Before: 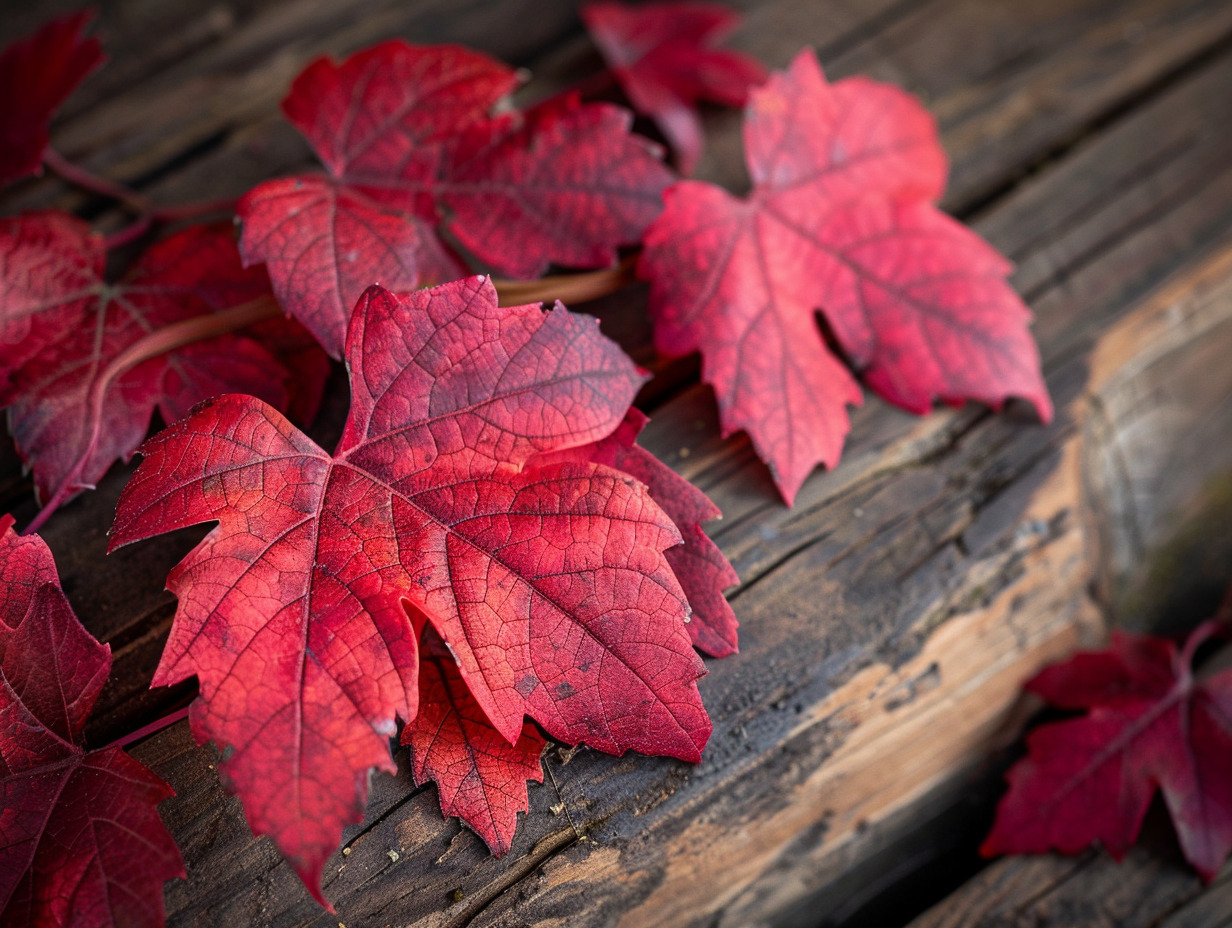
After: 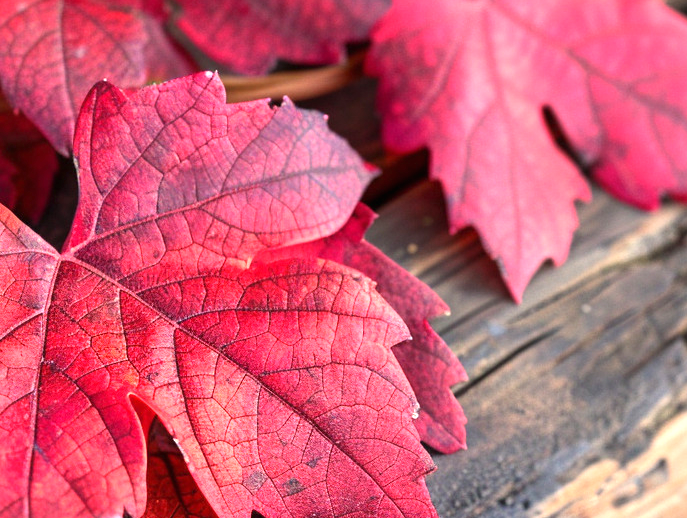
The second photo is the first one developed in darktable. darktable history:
exposure: black level correction 0, exposure 0.9 EV, compensate highlight preservation false
crop and rotate: left 22.13%, top 22.054%, right 22.026%, bottom 22.102%
